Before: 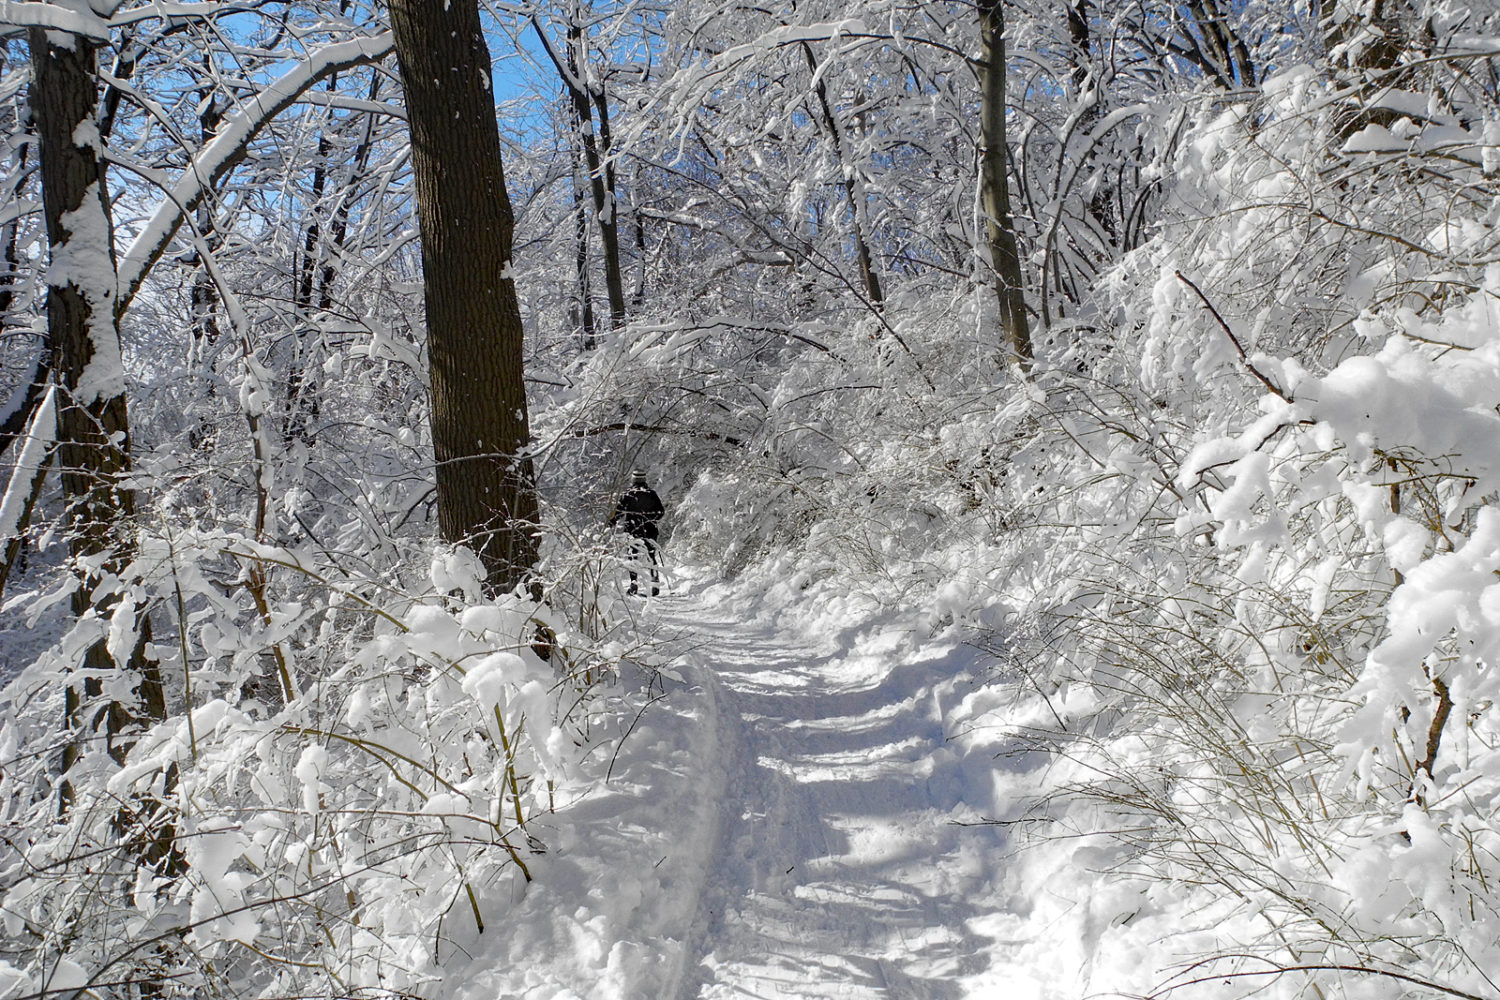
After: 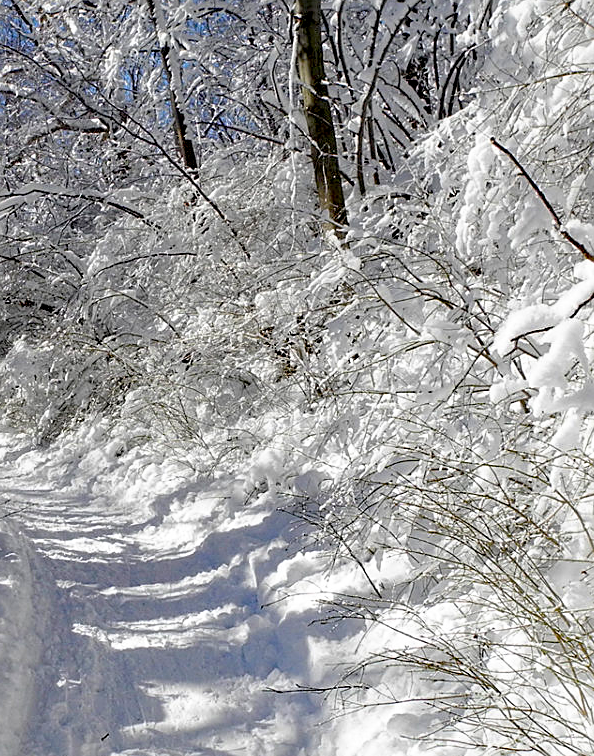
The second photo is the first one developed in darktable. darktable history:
sharpen: on, module defaults
base curve: curves: ch0 [(0.017, 0) (0.425, 0.441) (0.844, 0.933) (1, 1)], preserve colors none
crop: left 45.721%, top 13.393%, right 14.118%, bottom 10.01%
color balance rgb: perceptual saturation grading › global saturation 20%, global vibrance 10%
